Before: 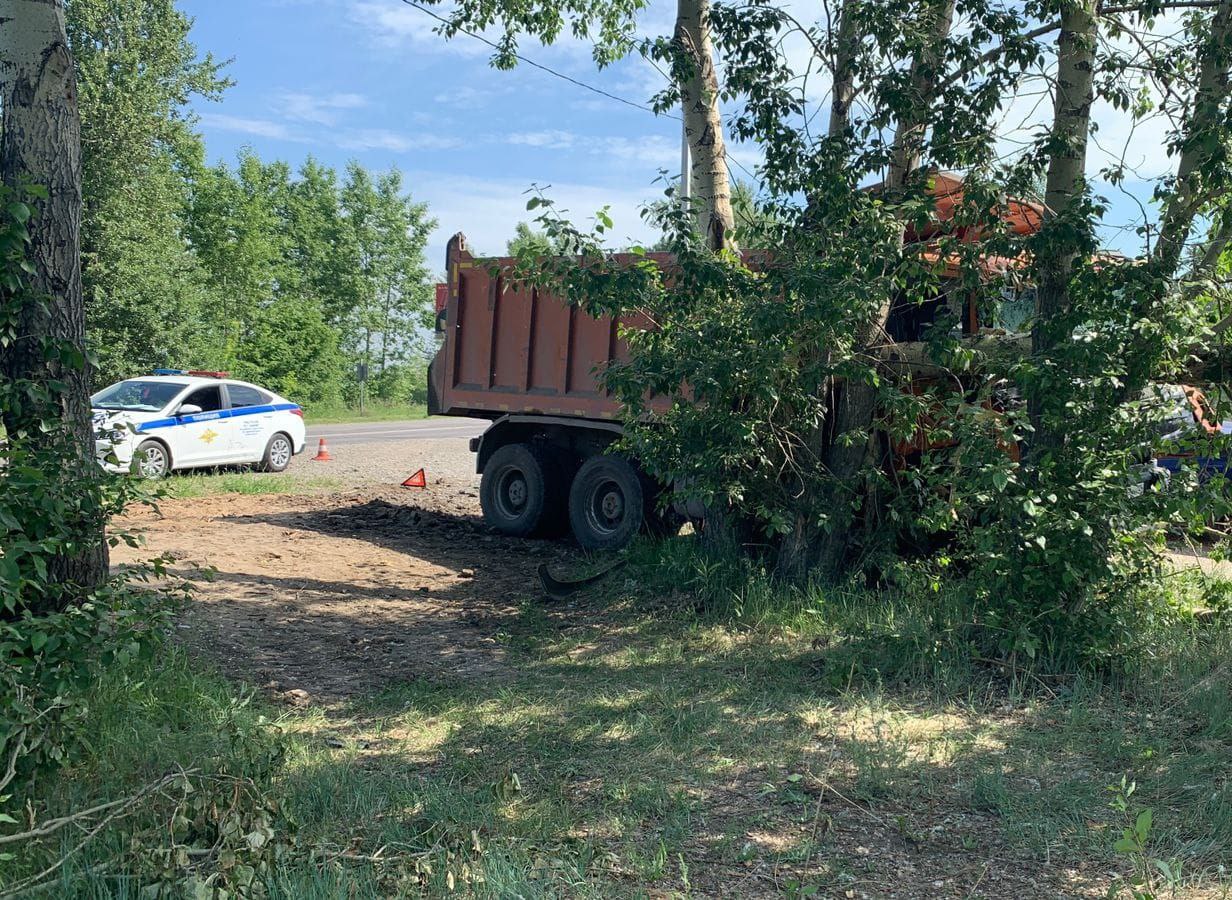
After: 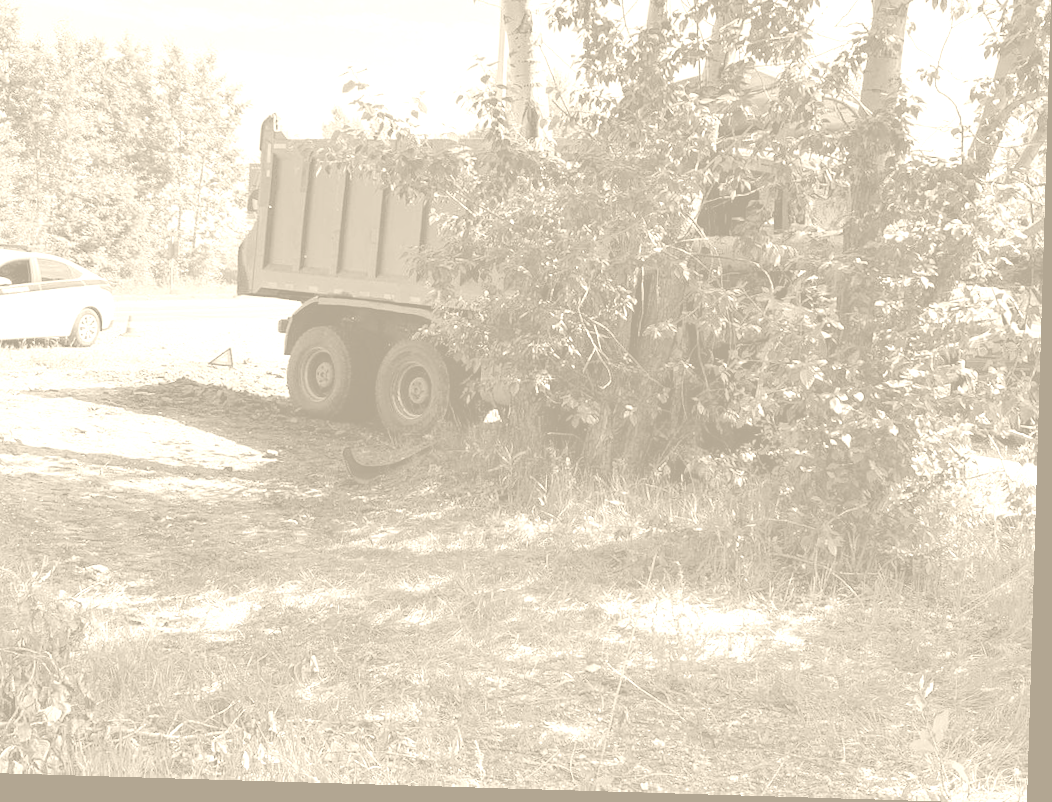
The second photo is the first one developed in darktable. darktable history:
colorize: hue 36°, saturation 71%, lightness 80.79%
rotate and perspective: rotation 1.72°, automatic cropping off
crop: left 16.315%, top 14.246%
color correction: highlights a* -1.43, highlights b* 10.12, shadows a* 0.395, shadows b* 19.35
